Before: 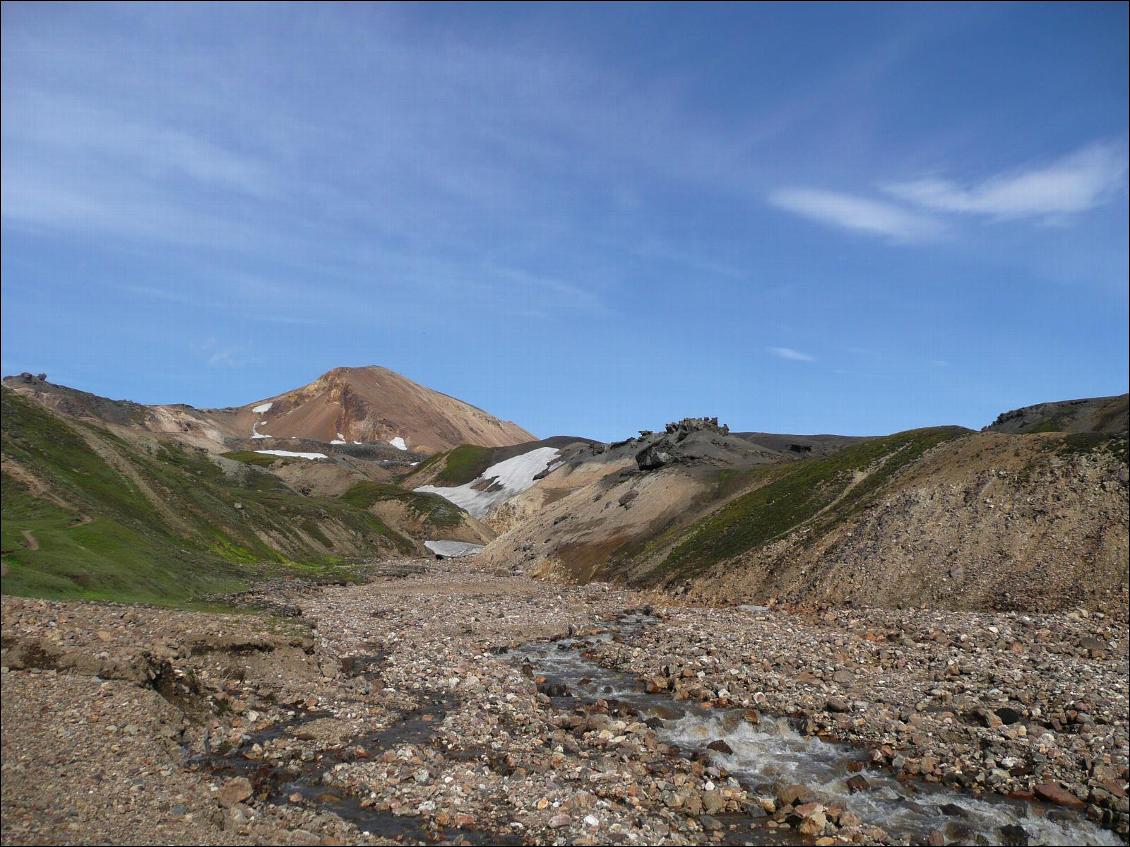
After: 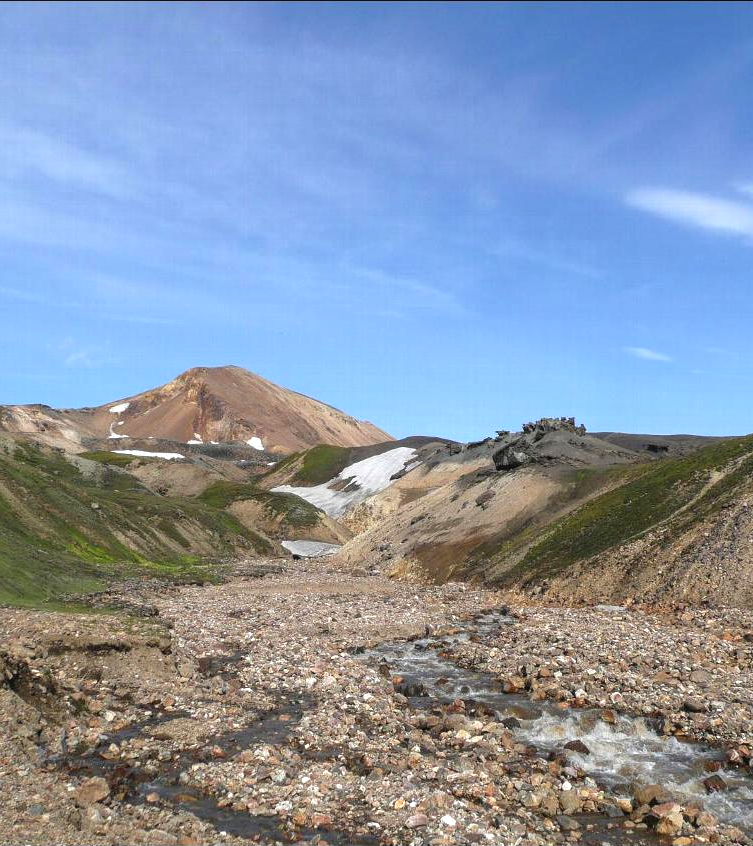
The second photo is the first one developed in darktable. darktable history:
exposure: exposure 0.609 EV, compensate highlight preservation false
crop and rotate: left 12.708%, right 20.566%
local contrast: detail 109%
